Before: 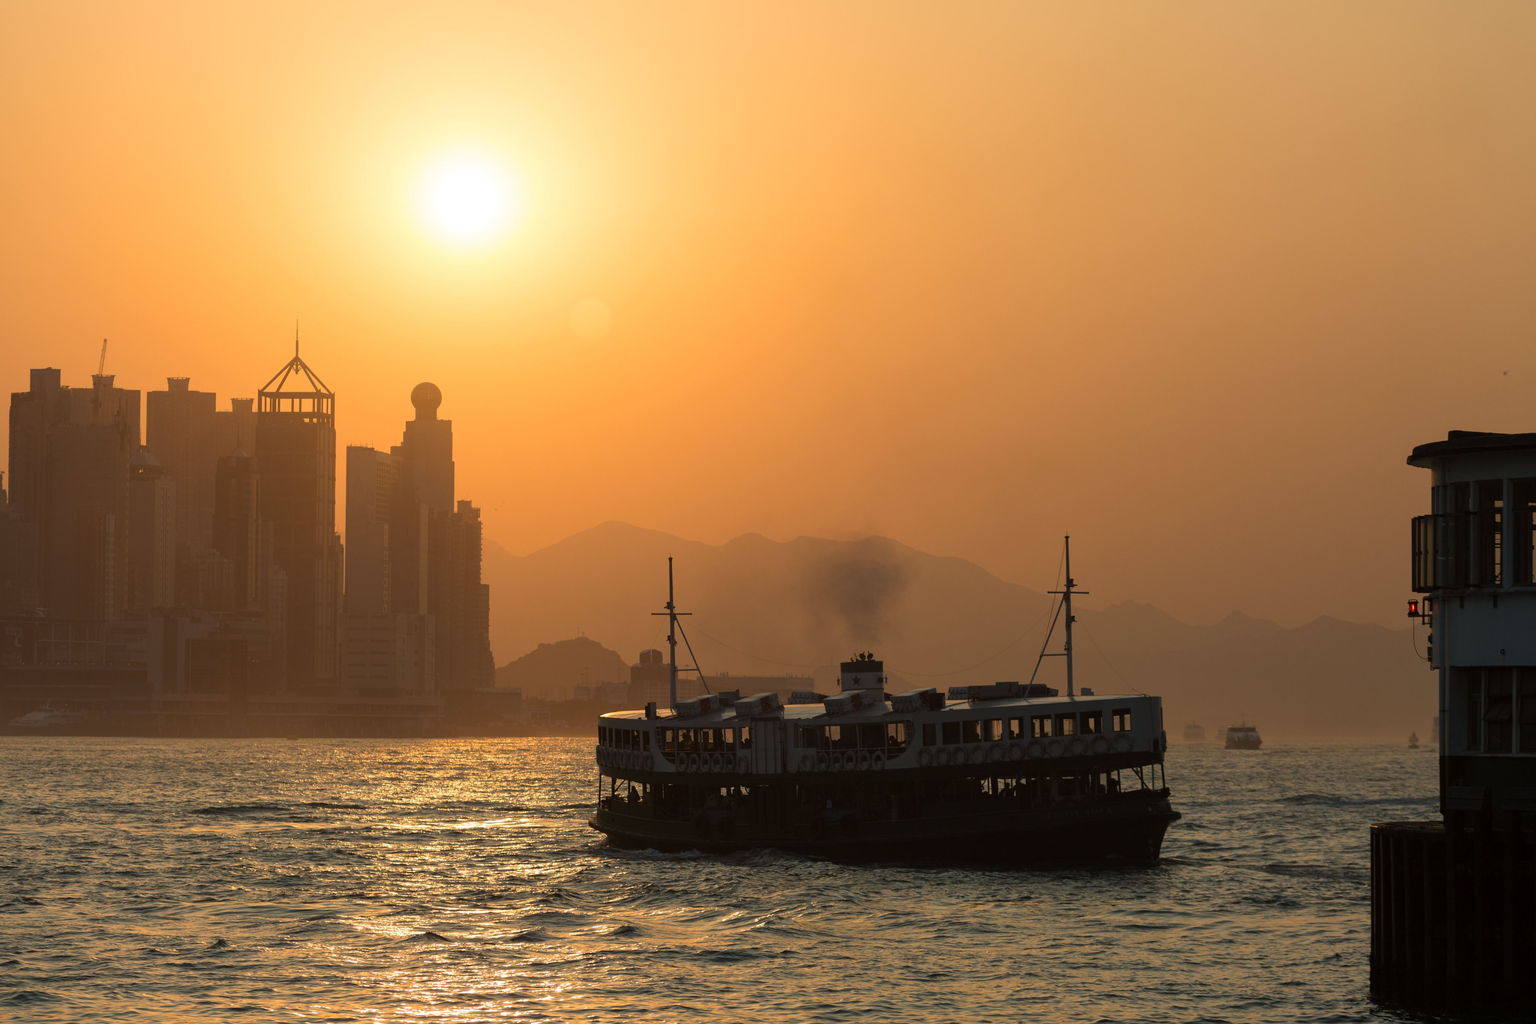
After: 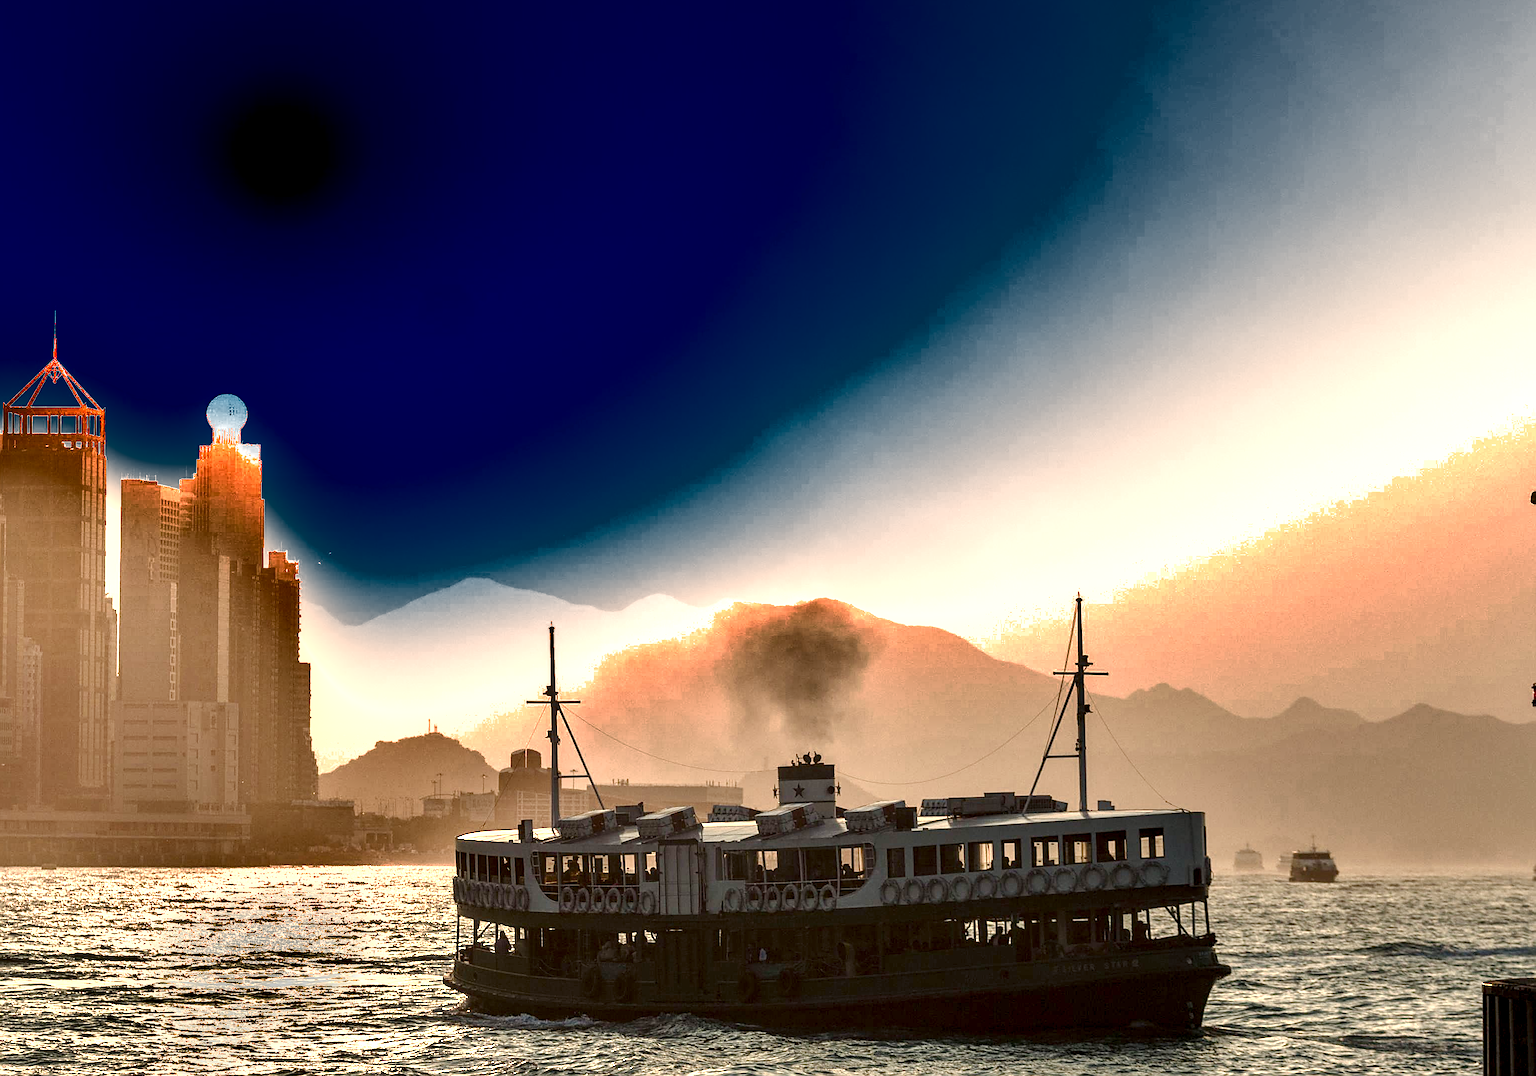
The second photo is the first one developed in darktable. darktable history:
crop: left 16.665%, top 8.441%, right 8.139%, bottom 12.545%
sharpen: amount 0.885
exposure: black level correction 0, exposure 1.507 EV, compensate highlight preservation false
base curve: curves: ch0 [(0, 0) (0.235, 0.266) (0.503, 0.496) (0.786, 0.72) (1, 1)], preserve colors none
shadows and highlights: radius 108.72, shadows 24.07, highlights -57.51, low approximation 0.01, soften with gaussian
local contrast: highlights 60%, shadows 60%, detail 160%
color balance rgb: shadows lift › chroma 2.017%, shadows lift › hue 248.26°, highlights gain › luminance 5.825%, highlights gain › chroma 2.538%, highlights gain › hue 90.08°, linear chroma grading › global chroma 8.915%, perceptual saturation grading › global saturation -10.538%, perceptual saturation grading › highlights -27.114%, perceptual saturation grading › shadows 21.57%, perceptual brilliance grading › global brilliance 3.929%, global vibrance 16.474%, saturation formula JzAzBz (2021)
